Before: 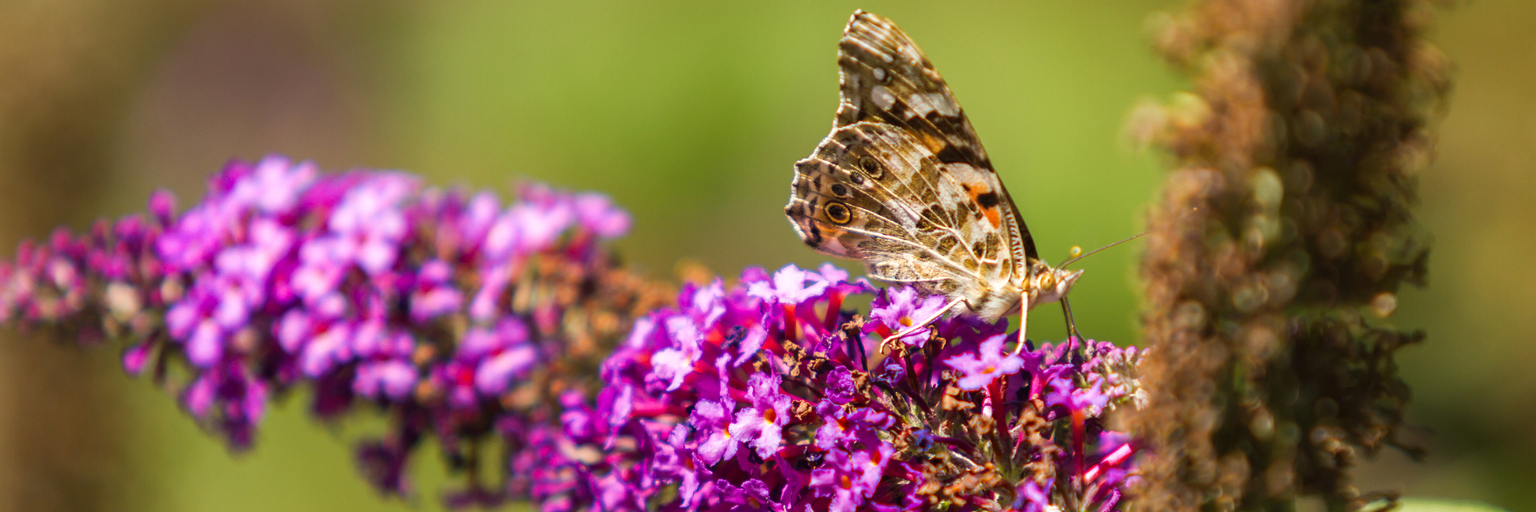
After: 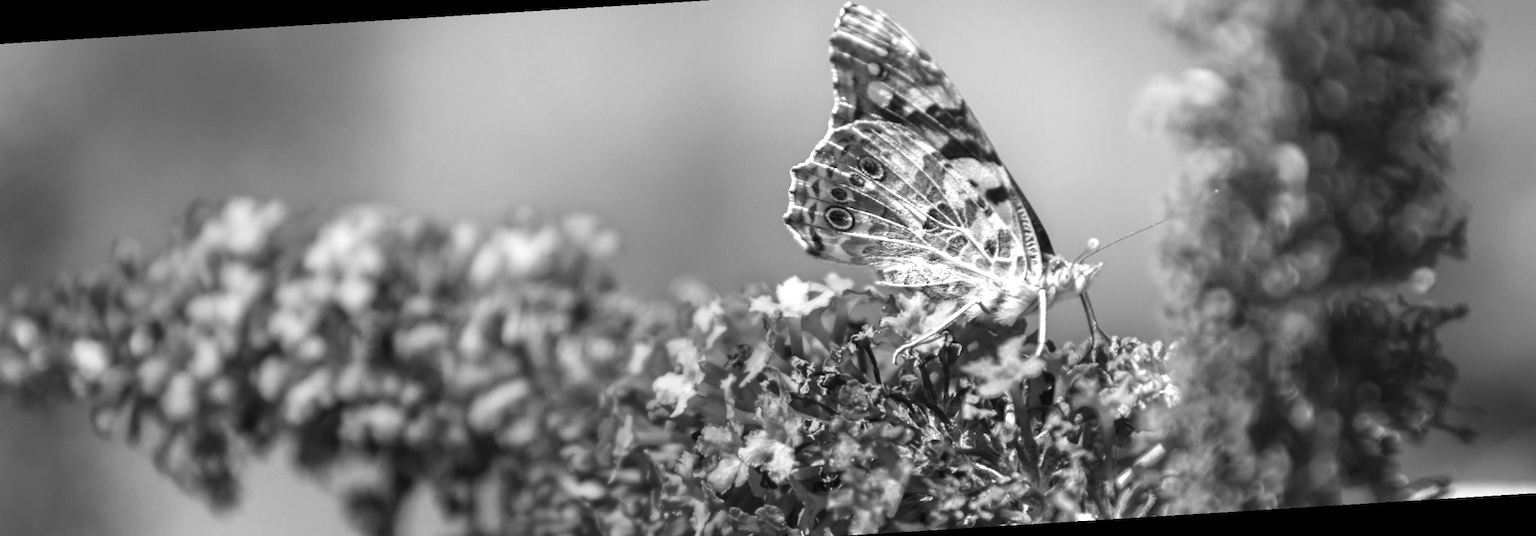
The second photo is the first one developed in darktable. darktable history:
rotate and perspective: rotation -3.52°, crop left 0.036, crop right 0.964, crop top 0.081, crop bottom 0.919
color balance rgb: linear chroma grading › global chroma 9.31%, global vibrance 41.49%
monochrome: a -74.22, b 78.2
exposure: black level correction 0, exposure 0.7 EV, compensate exposure bias true, compensate highlight preservation false
